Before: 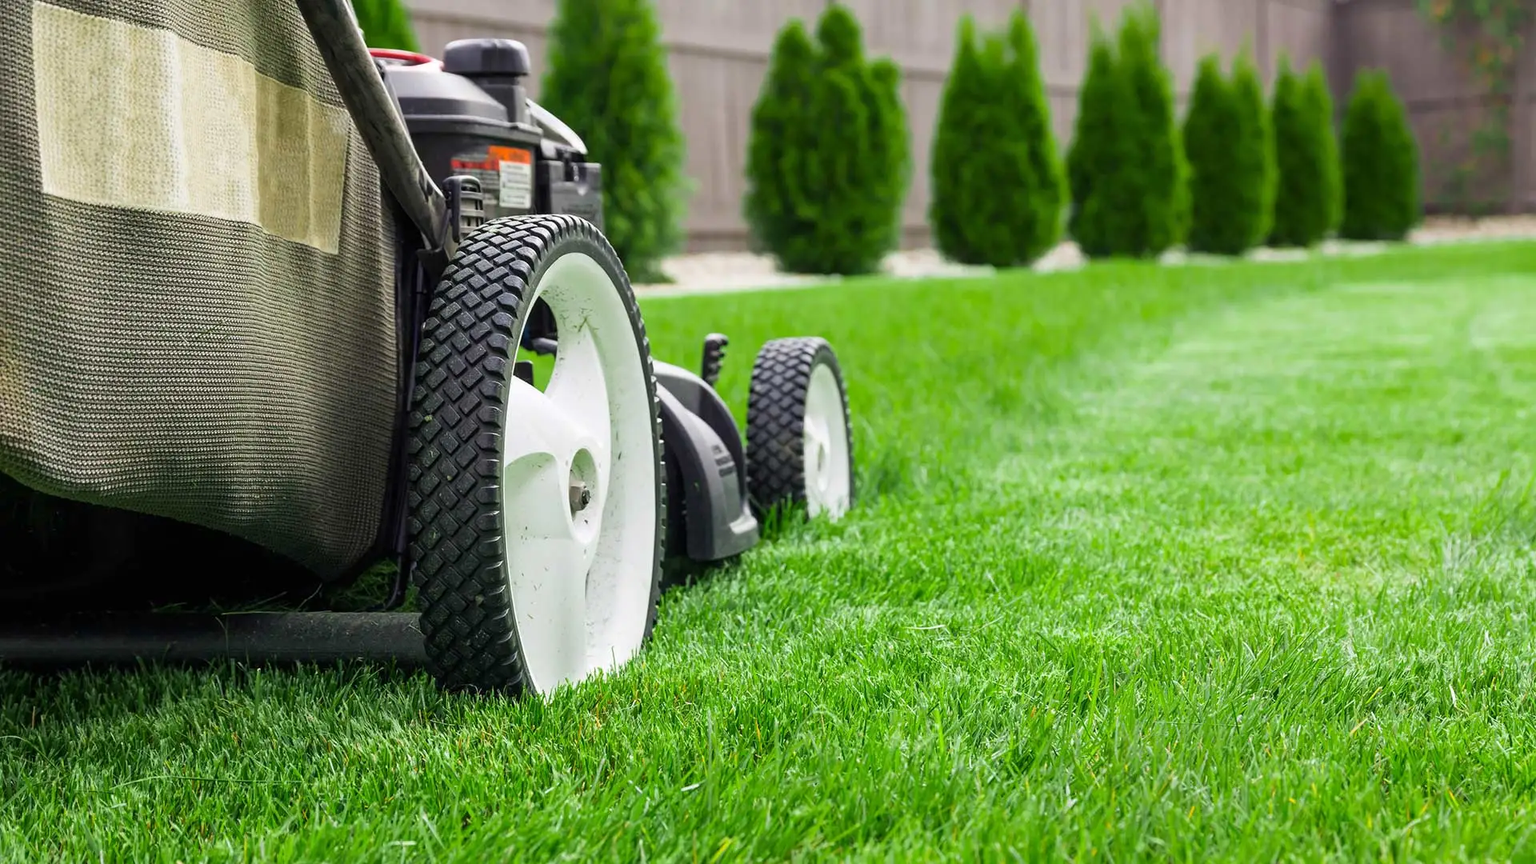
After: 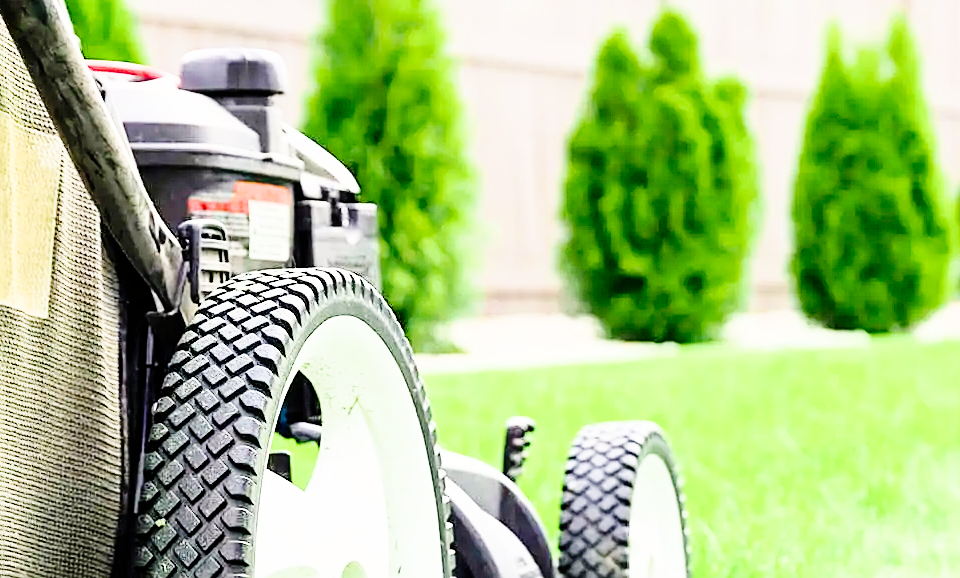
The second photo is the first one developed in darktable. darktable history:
white balance: red 1.009, blue 0.985
crop: left 19.556%, right 30.401%, bottom 46.458%
exposure: exposure 2 EV, compensate exposure bias true, compensate highlight preservation false
filmic rgb: black relative exposure -7.5 EV, white relative exposure 5 EV, hardness 3.31, contrast 1.3, contrast in shadows safe
sharpen: on, module defaults
tone curve: curves: ch0 [(0, 0) (0.003, 0) (0.011, 0.001) (0.025, 0.003) (0.044, 0.005) (0.069, 0.013) (0.1, 0.024) (0.136, 0.04) (0.177, 0.087) (0.224, 0.148) (0.277, 0.238) (0.335, 0.335) (0.399, 0.43) (0.468, 0.524) (0.543, 0.621) (0.623, 0.712) (0.709, 0.788) (0.801, 0.867) (0.898, 0.947) (1, 1)], preserve colors none
